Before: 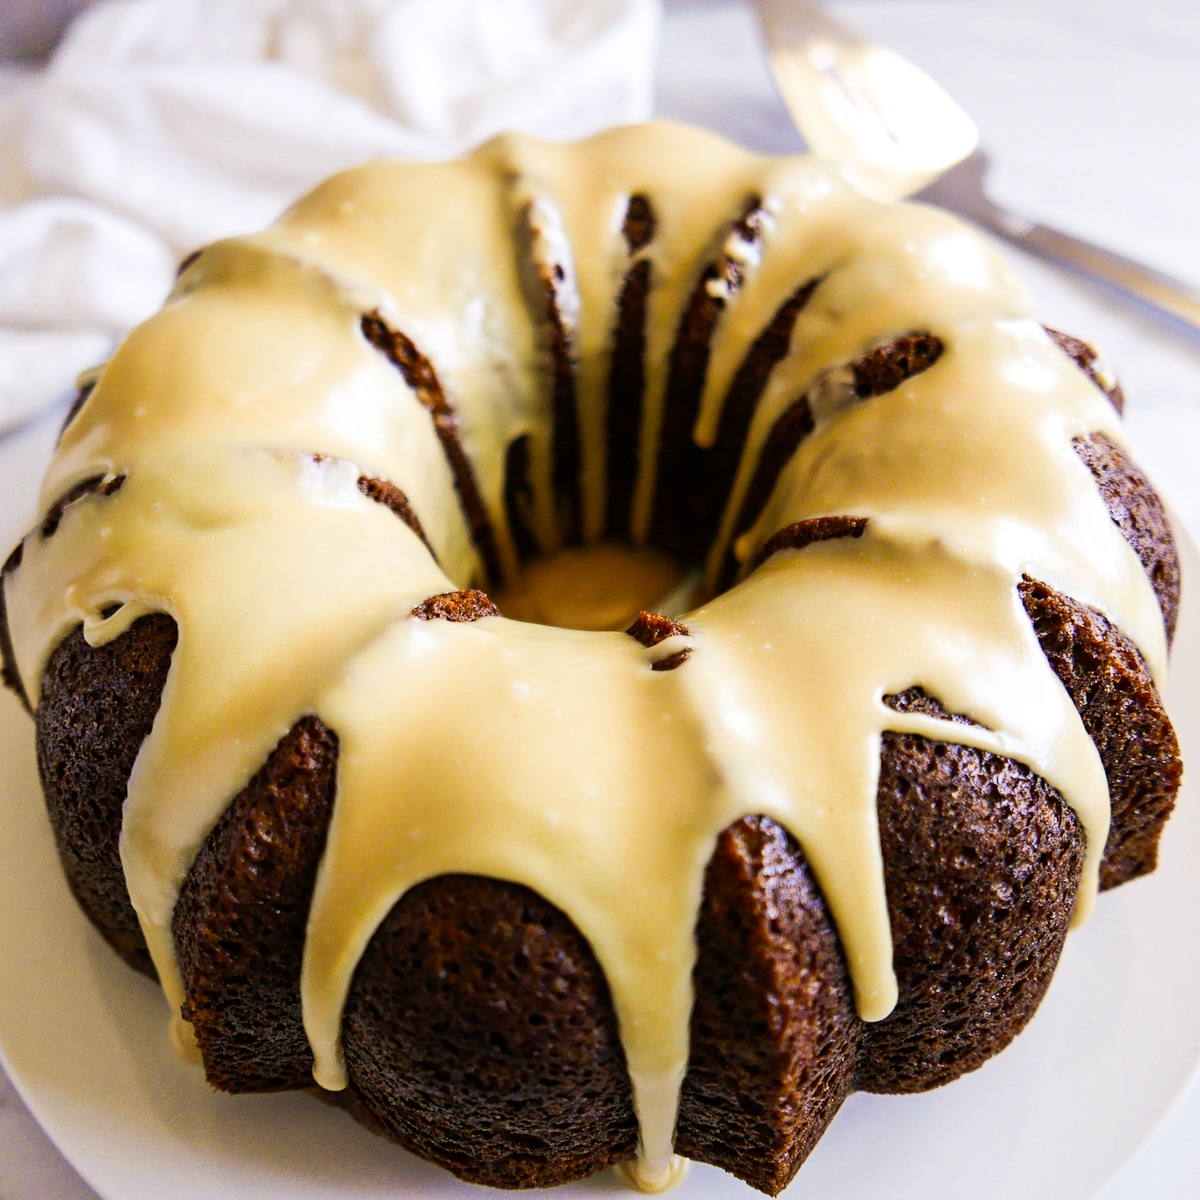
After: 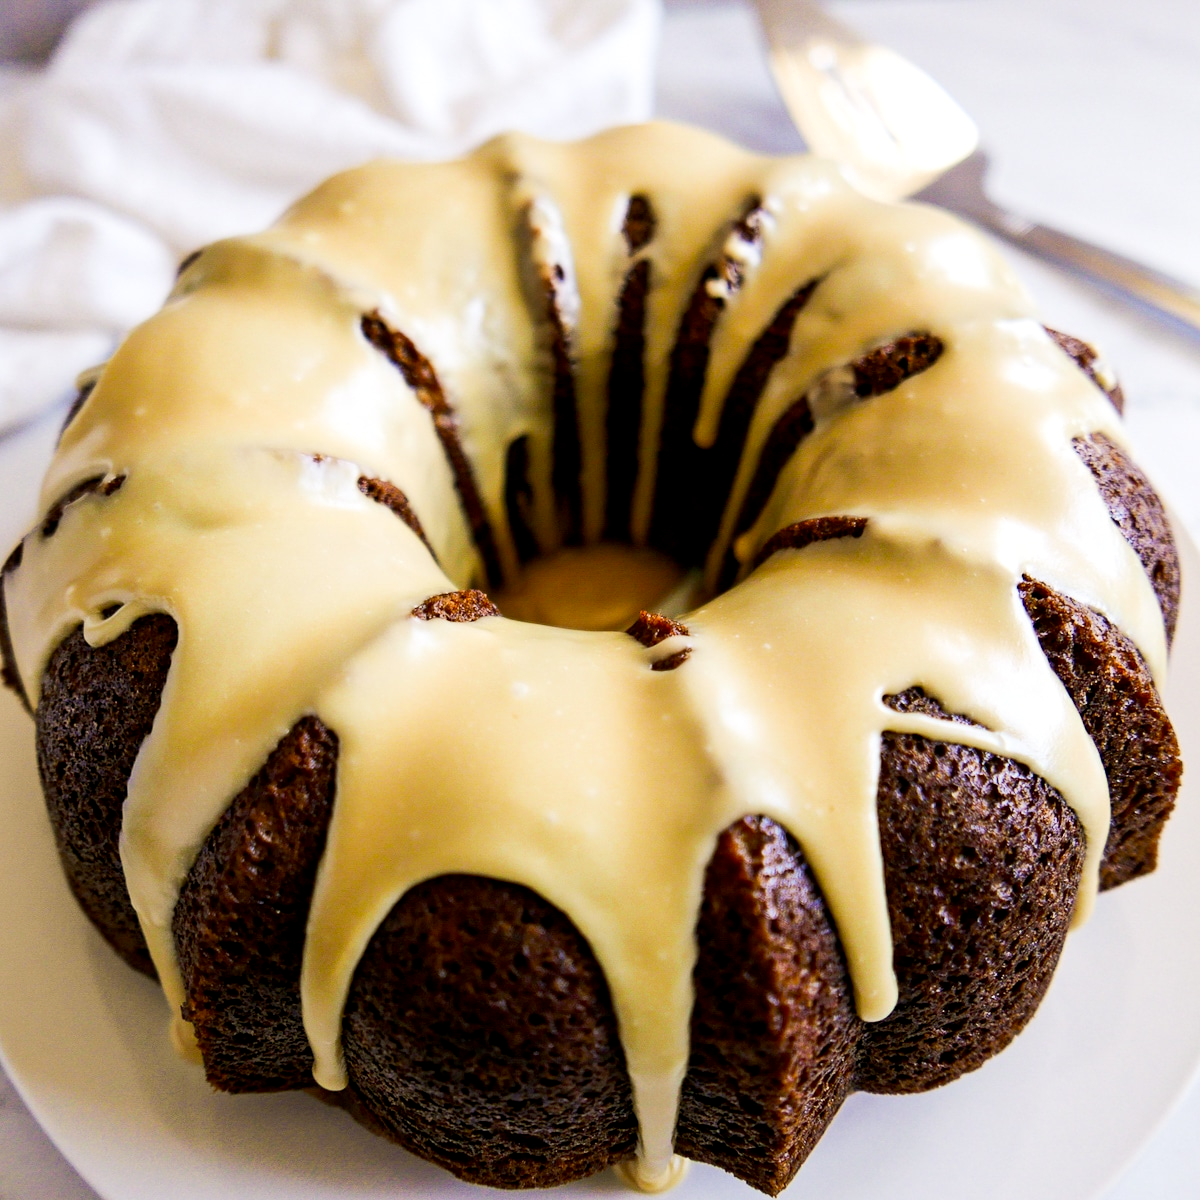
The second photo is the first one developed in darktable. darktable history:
exposure: black level correction 0.004, exposure 0.016 EV, compensate highlight preservation false
